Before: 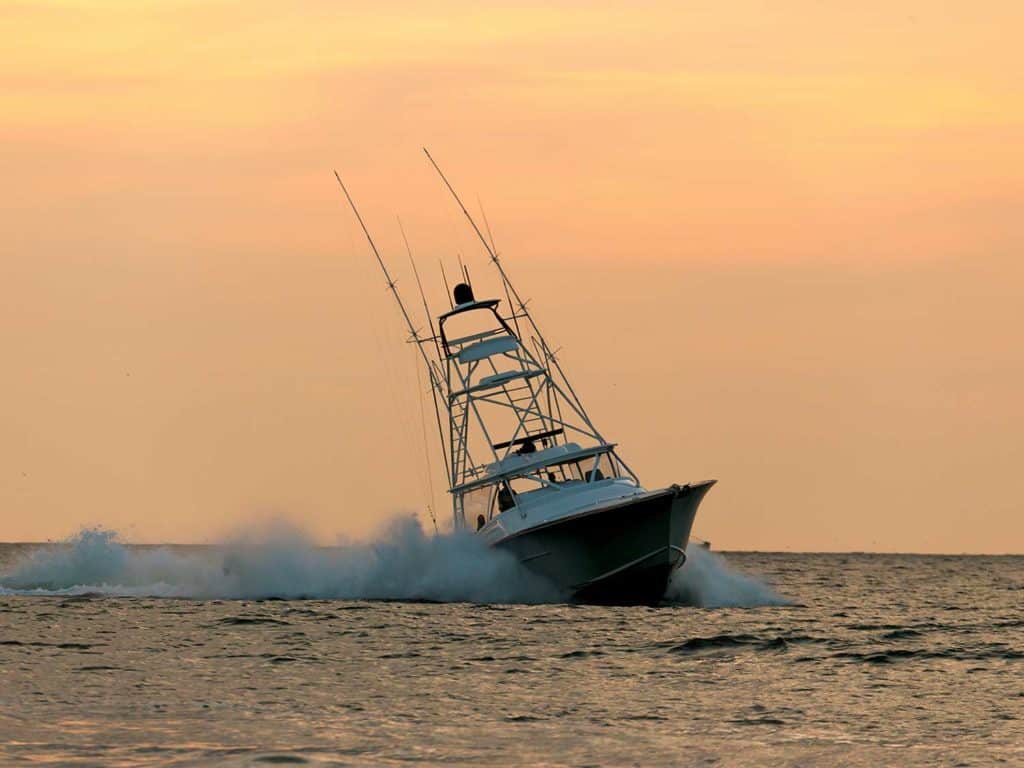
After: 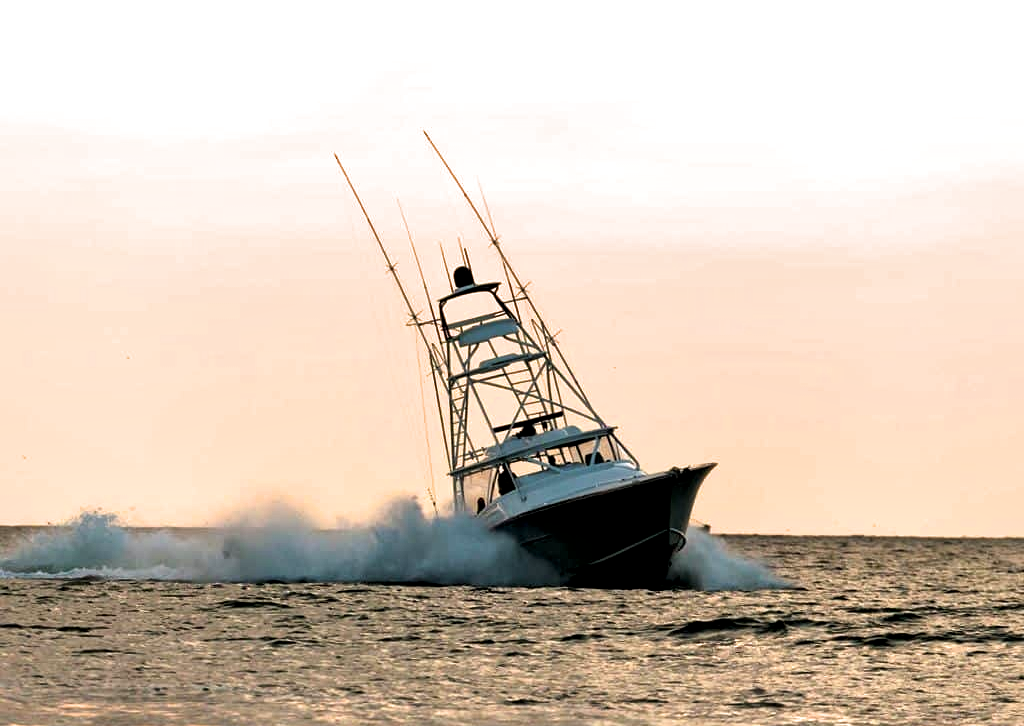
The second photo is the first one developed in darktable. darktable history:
local contrast: mode bilateral grid, contrast 50, coarseness 50, detail 150%, midtone range 0.2
exposure: exposure 0.553 EV, compensate exposure bias true, compensate highlight preservation false
filmic rgb: black relative exposure -8.26 EV, white relative exposure 2.2 EV, target white luminance 99.866%, hardness 7.13, latitude 74.24%, contrast 1.318, highlights saturation mix -1.51%, shadows ↔ highlights balance 30.08%
crop and rotate: top 2.276%, bottom 3.19%
